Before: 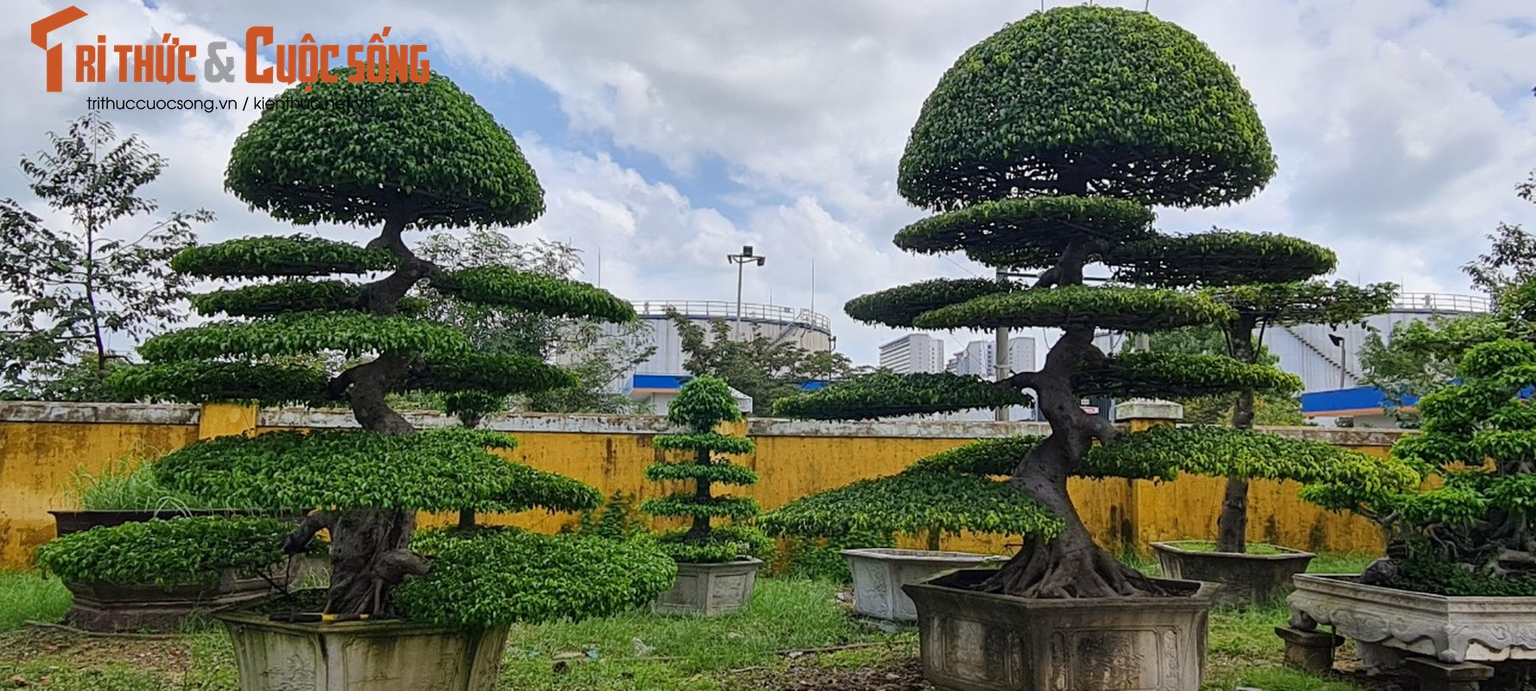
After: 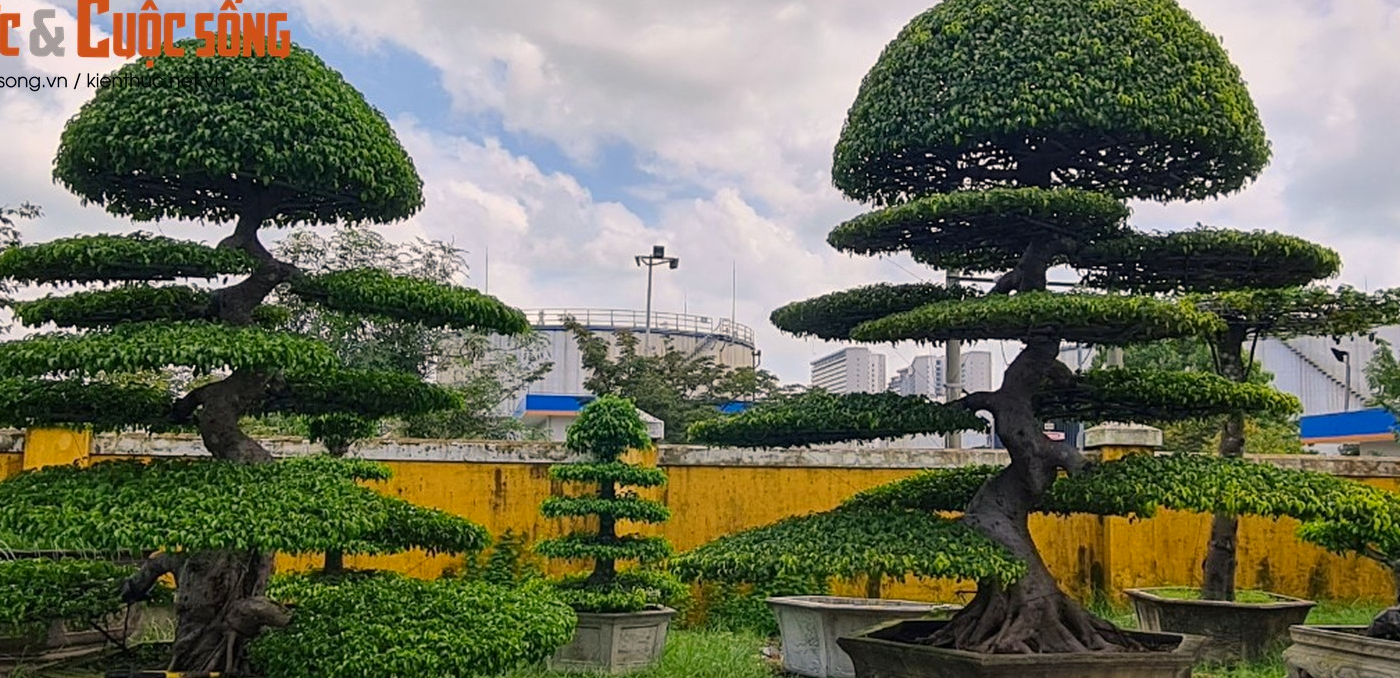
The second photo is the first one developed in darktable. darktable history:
crop: left 11.666%, top 4.887%, right 9.592%, bottom 10.259%
color balance rgb: power › hue 73.34°, highlights gain › chroma 3.012%, highlights gain › hue 60.16°, perceptual saturation grading › global saturation 0.324%, global vibrance 25.275%
